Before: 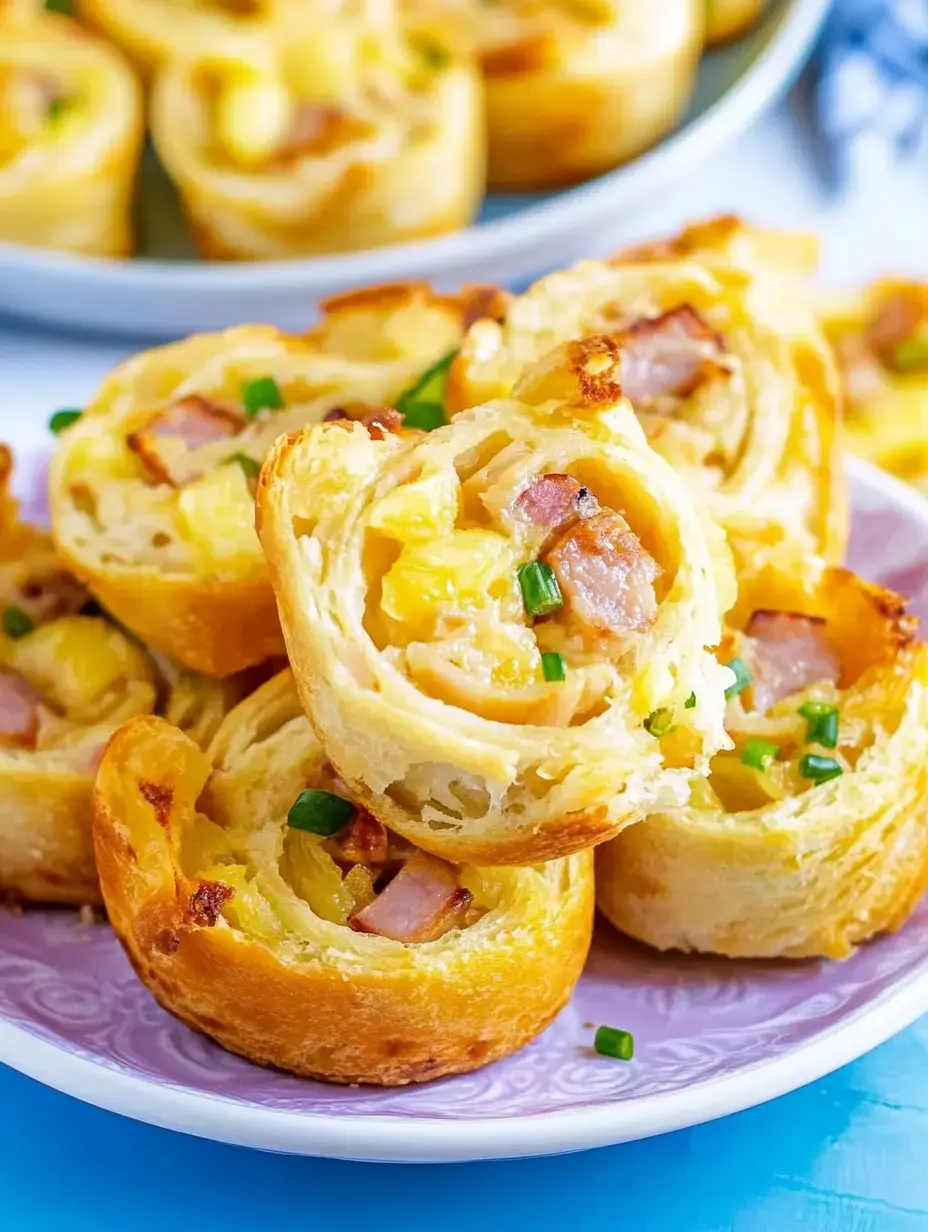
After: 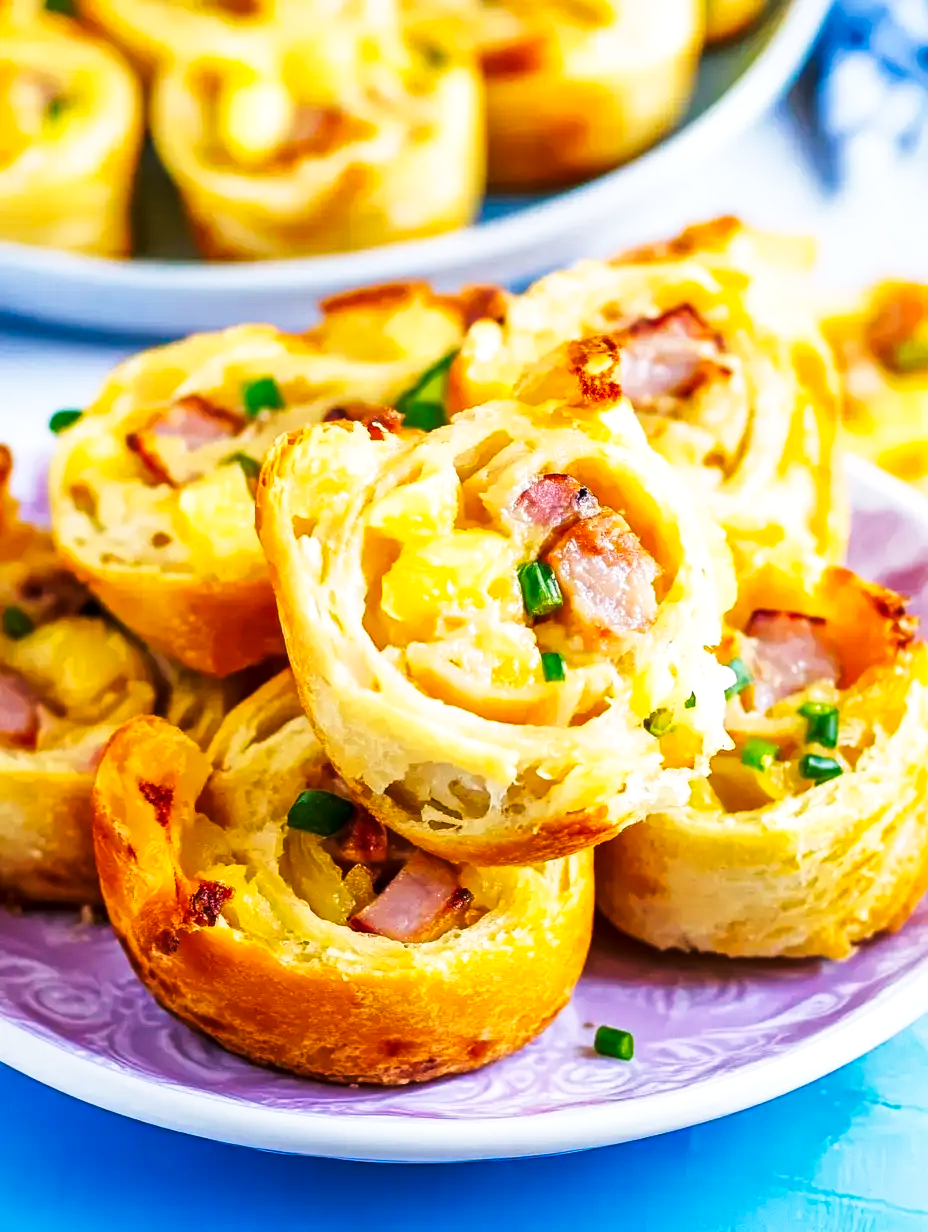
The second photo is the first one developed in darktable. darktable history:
tone curve: curves: ch0 [(0, 0) (0.004, 0.001) (0.133, 0.078) (0.325, 0.241) (0.832, 0.917) (1, 1)], preserve colors none
local contrast: mode bilateral grid, contrast 21, coarseness 51, detail 119%, midtone range 0.2
